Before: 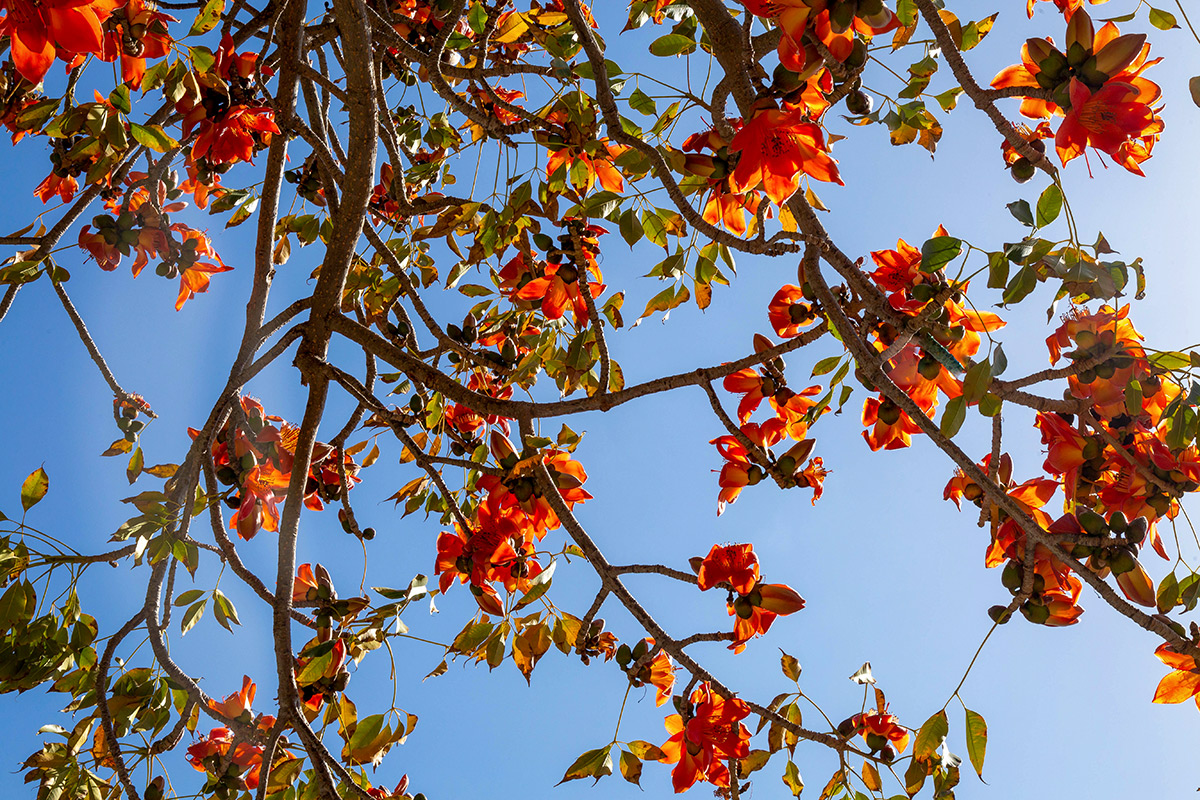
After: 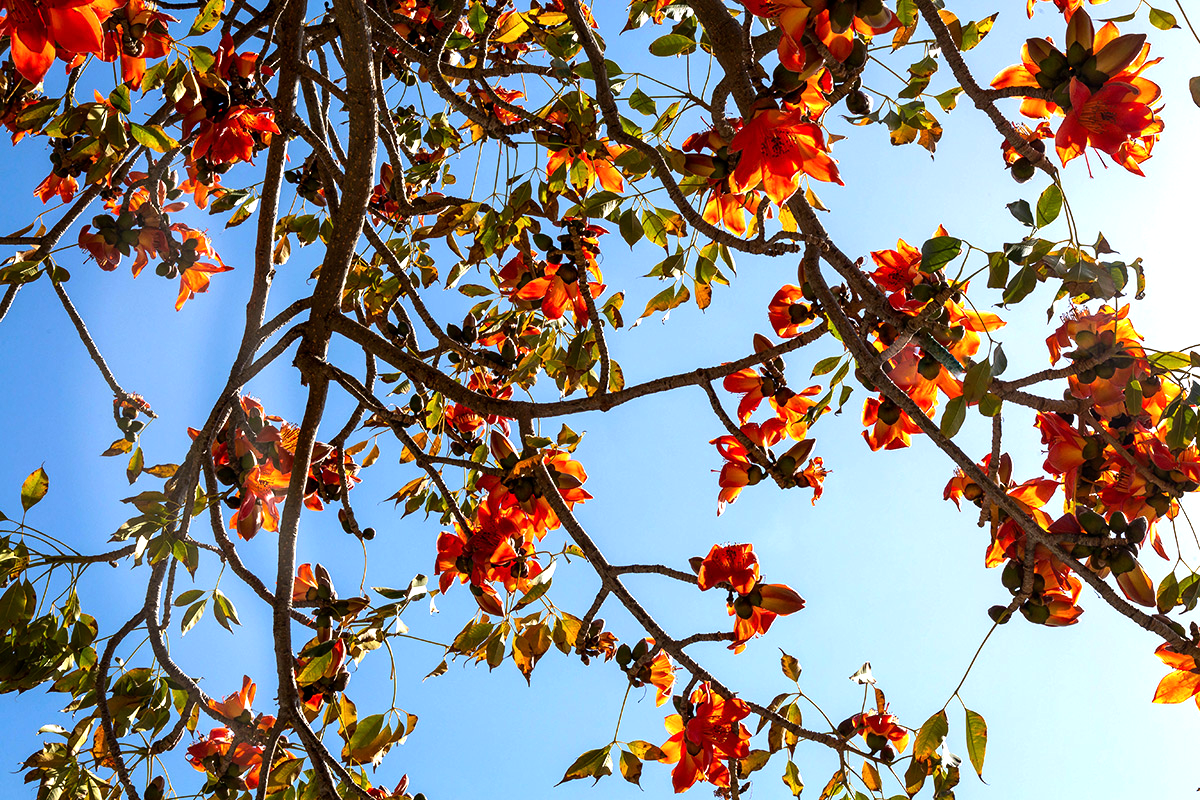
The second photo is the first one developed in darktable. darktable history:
tone equalizer: -8 EV -0.751 EV, -7 EV -0.683 EV, -6 EV -0.561 EV, -5 EV -0.384 EV, -3 EV 0.38 EV, -2 EV 0.6 EV, -1 EV 0.692 EV, +0 EV 0.732 EV, edges refinement/feathering 500, mask exposure compensation -1.57 EV, preserve details no
